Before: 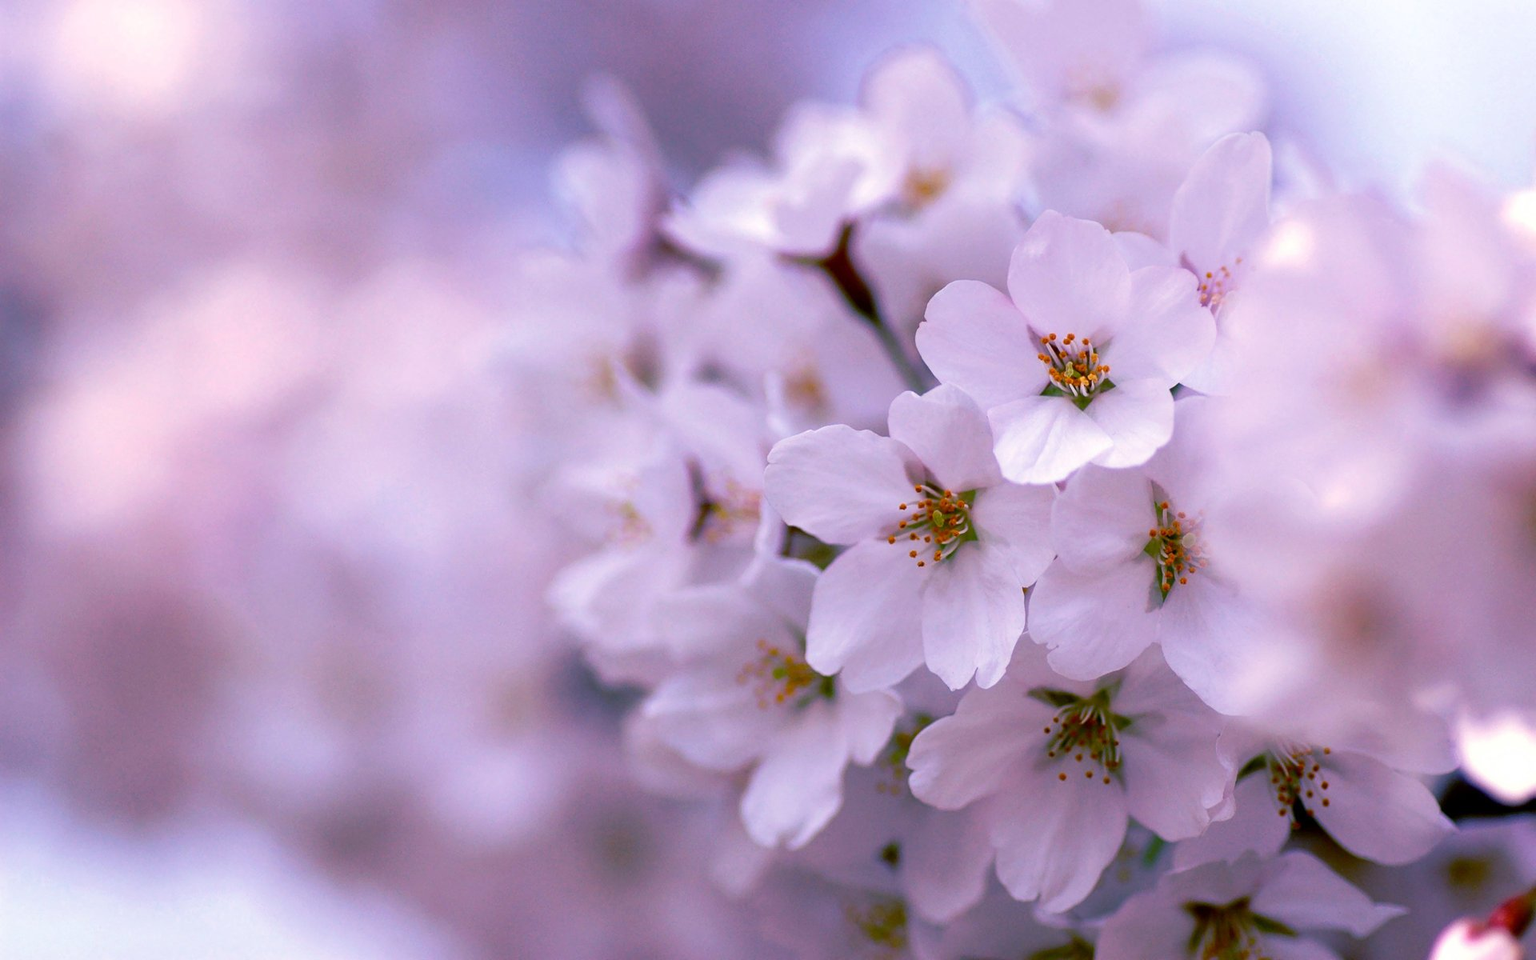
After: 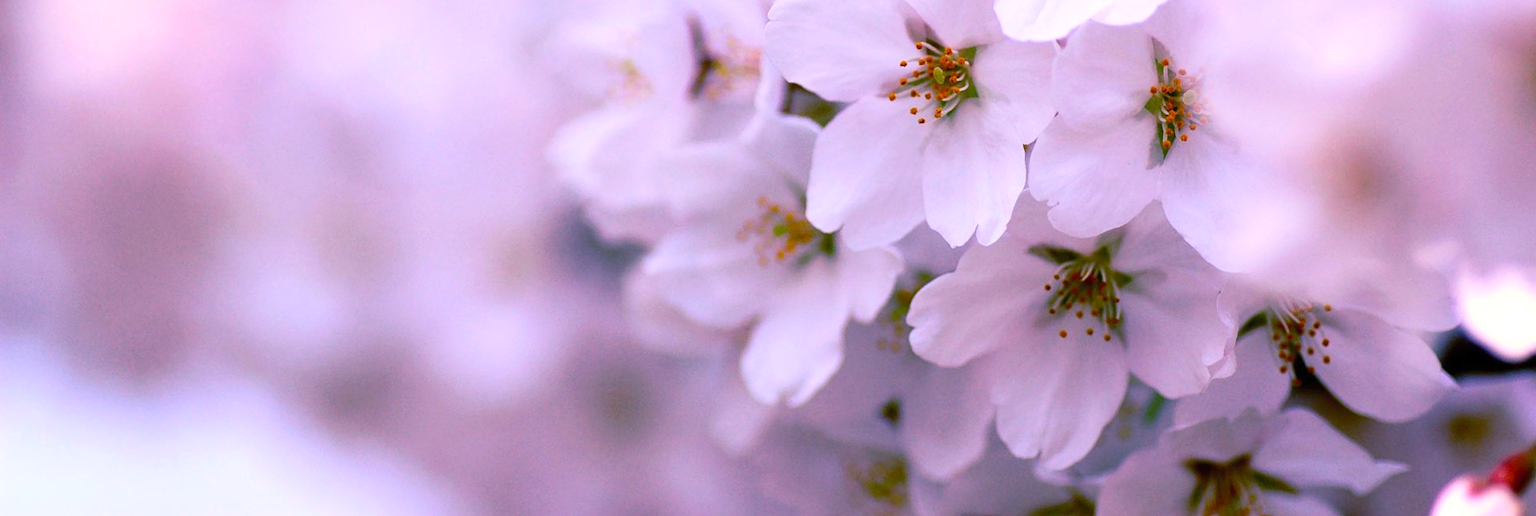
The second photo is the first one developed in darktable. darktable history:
contrast brightness saturation: contrast 0.2, brightness 0.15, saturation 0.14
crop and rotate: top 46.237%
